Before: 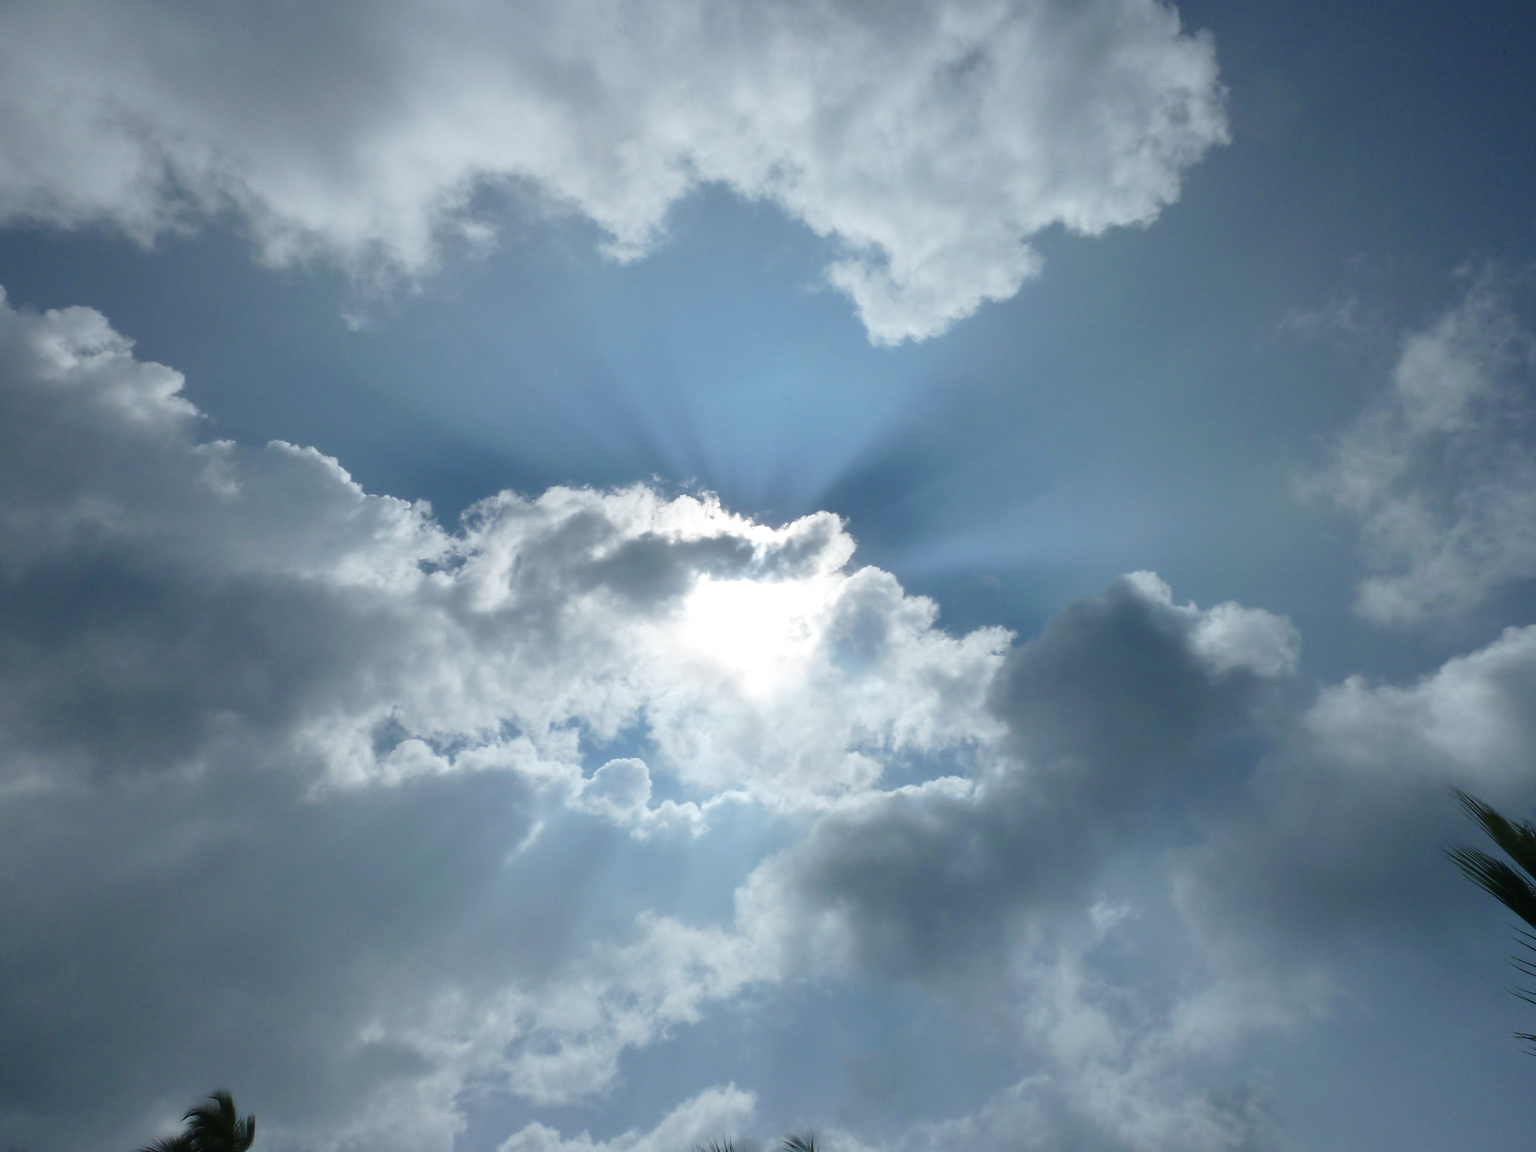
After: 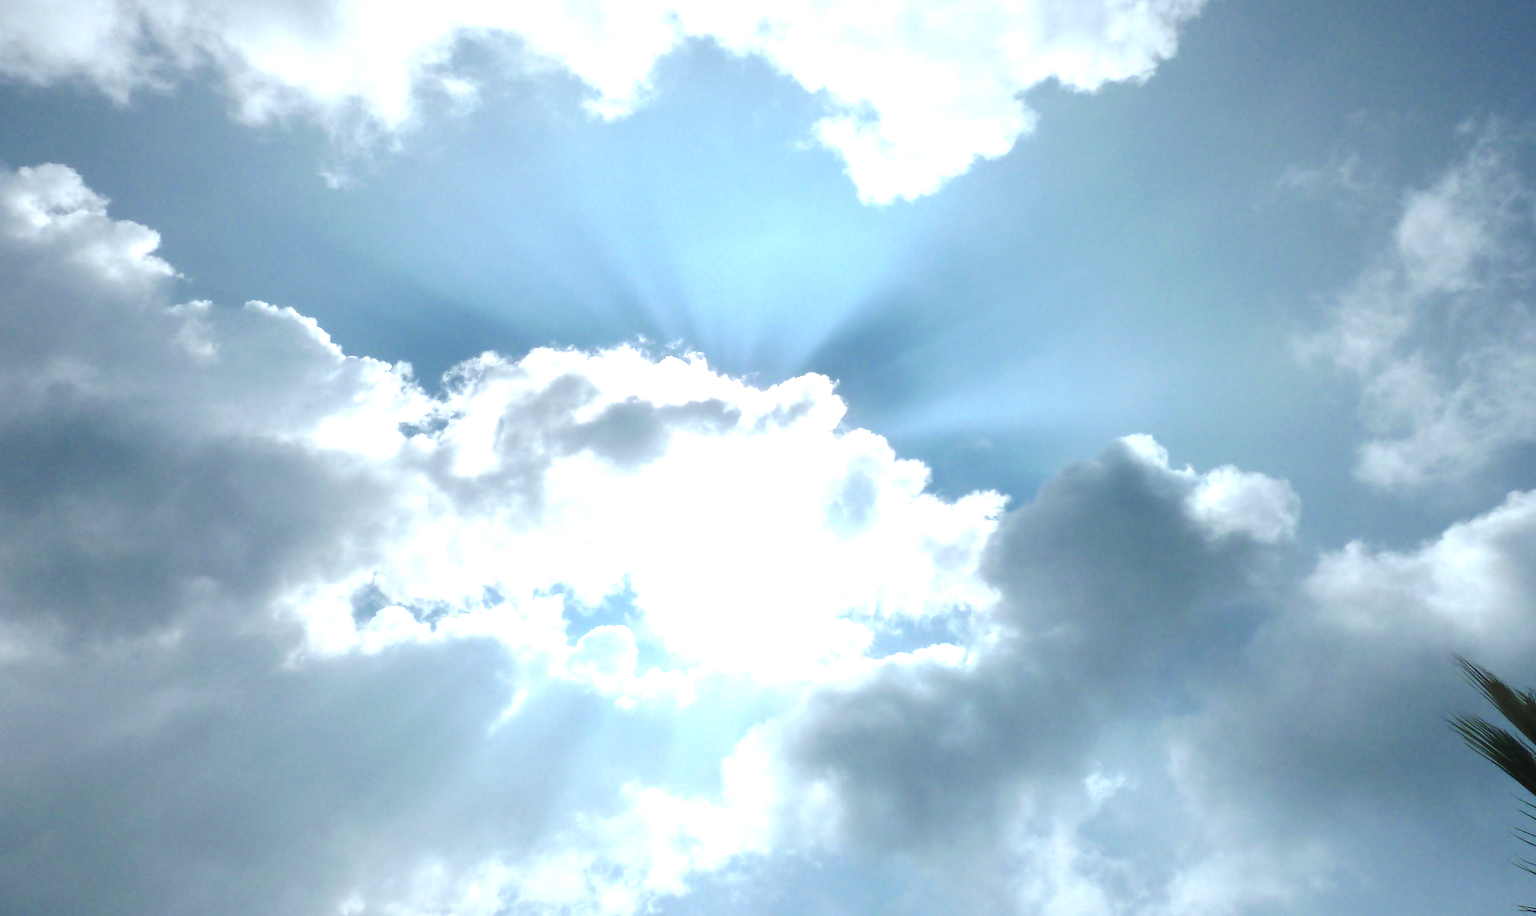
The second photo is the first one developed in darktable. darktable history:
color zones: curves: ch1 [(0.29, 0.492) (0.373, 0.185) (0.509, 0.481)]; ch2 [(0.25, 0.462) (0.749, 0.457)]
exposure: black level correction 0, exposure 1.2 EV, compensate highlight preservation false
crop and rotate: left 1.841%, top 12.71%, right 0.245%, bottom 9.359%
